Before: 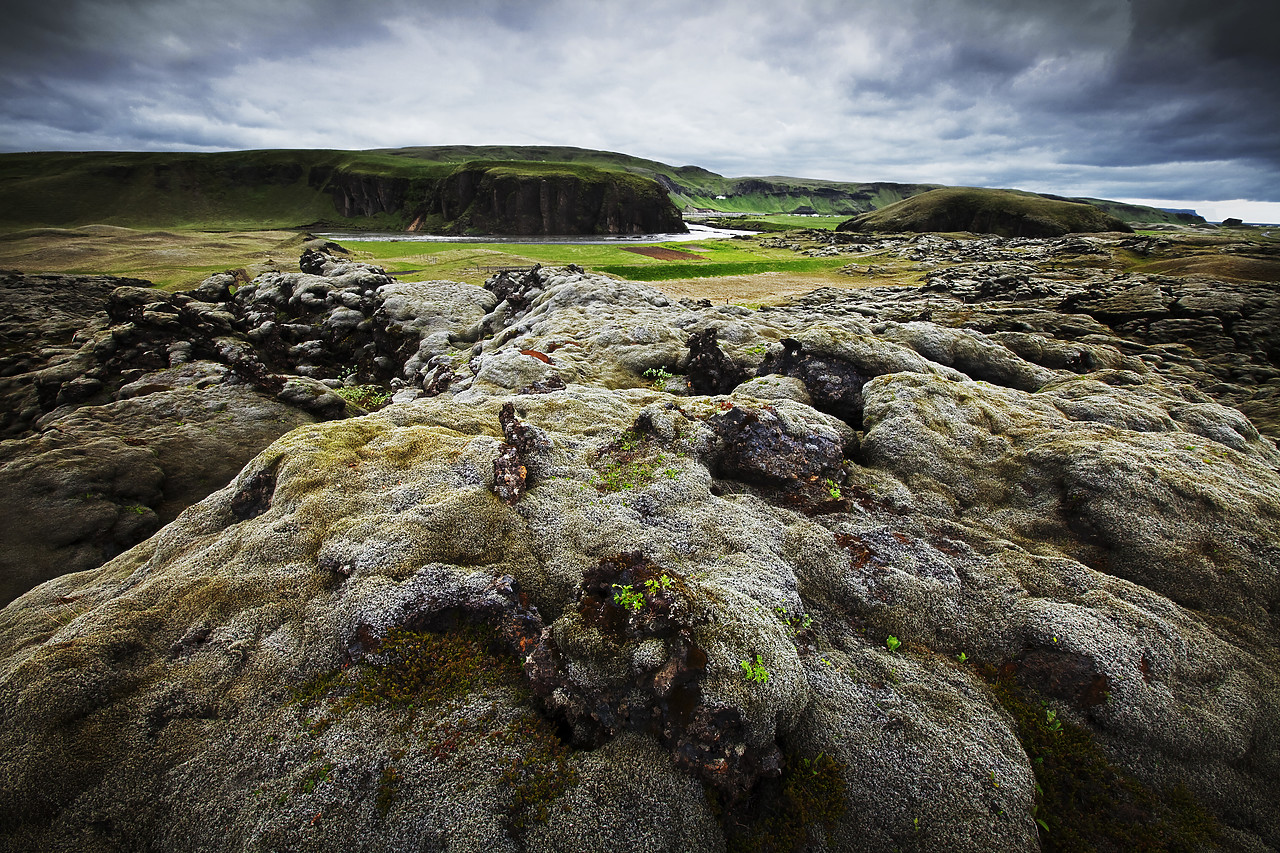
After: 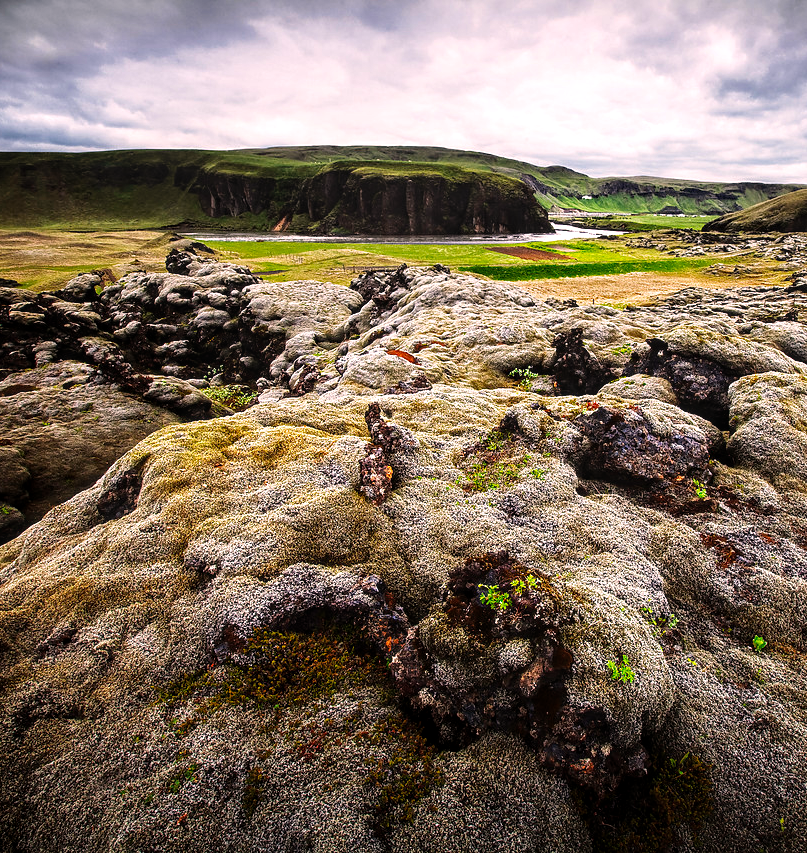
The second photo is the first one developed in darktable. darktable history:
local contrast: on, module defaults
crop: left 10.539%, right 26.413%
exposure: exposure -0.001 EV, compensate highlight preservation false
color calibration: output R [1.063, -0.012, -0.003, 0], output B [-0.079, 0.047, 1, 0], x 0.342, y 0.356, temperature 5155.18 K
tone equalizer: -8 EV -0.396 EV, -7 EV -0.363 EV, -6 EV -0.316 EV, -5 EV -0.235 EV, -3 EV 0.225 EV, -2 EV 0.336 EV, -1 EV 0.403 EV, +0 EV 0.402 EV
